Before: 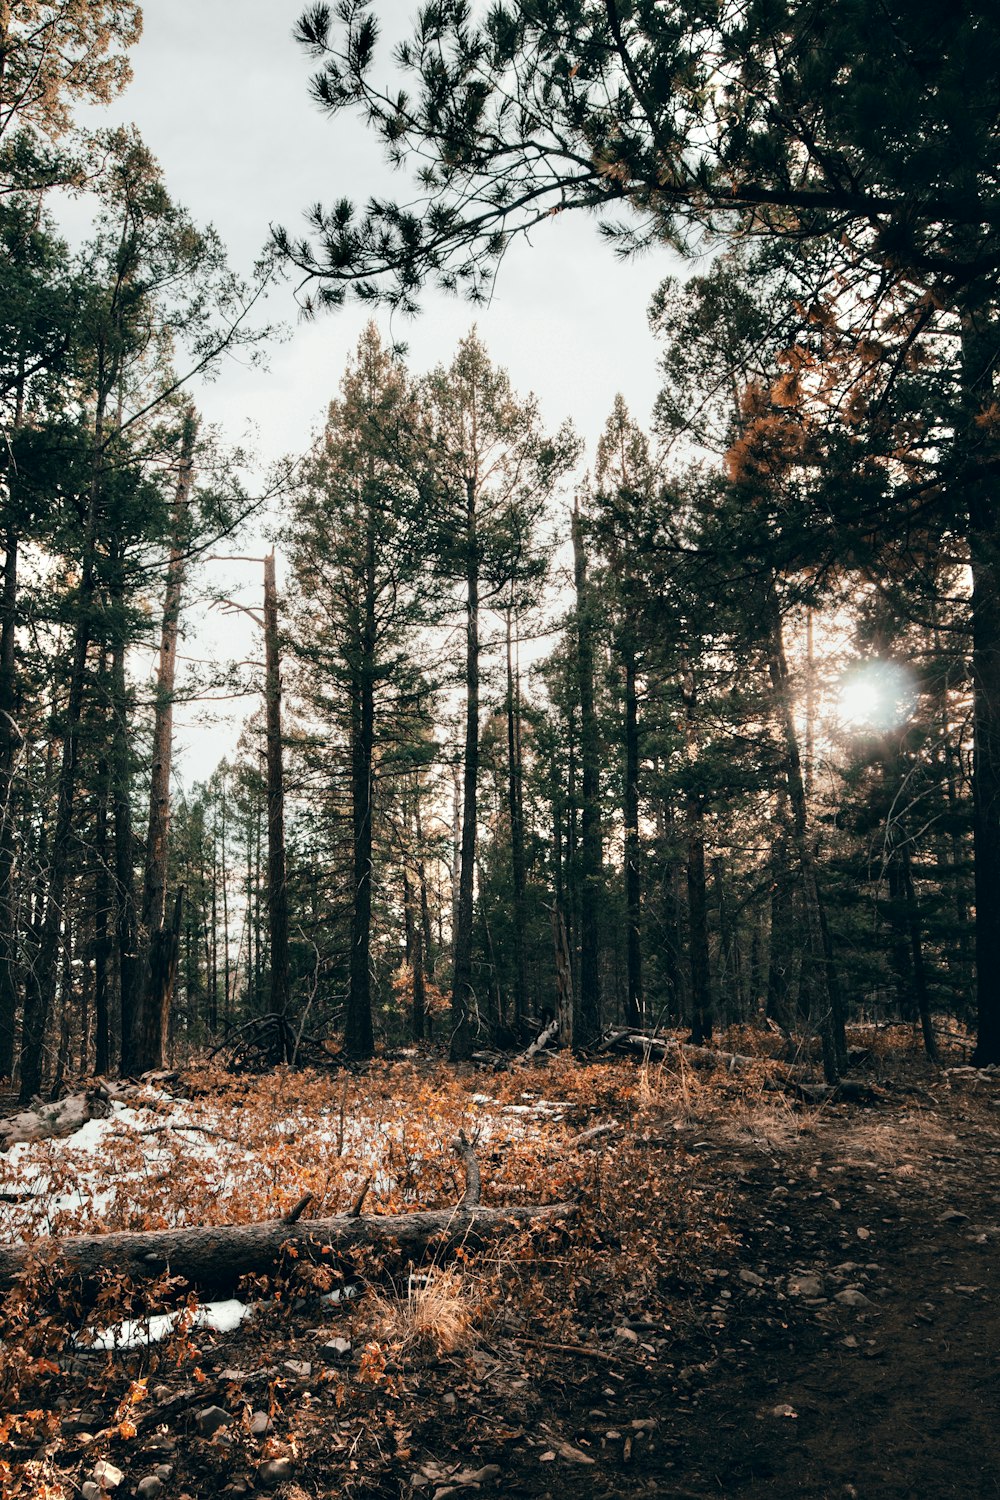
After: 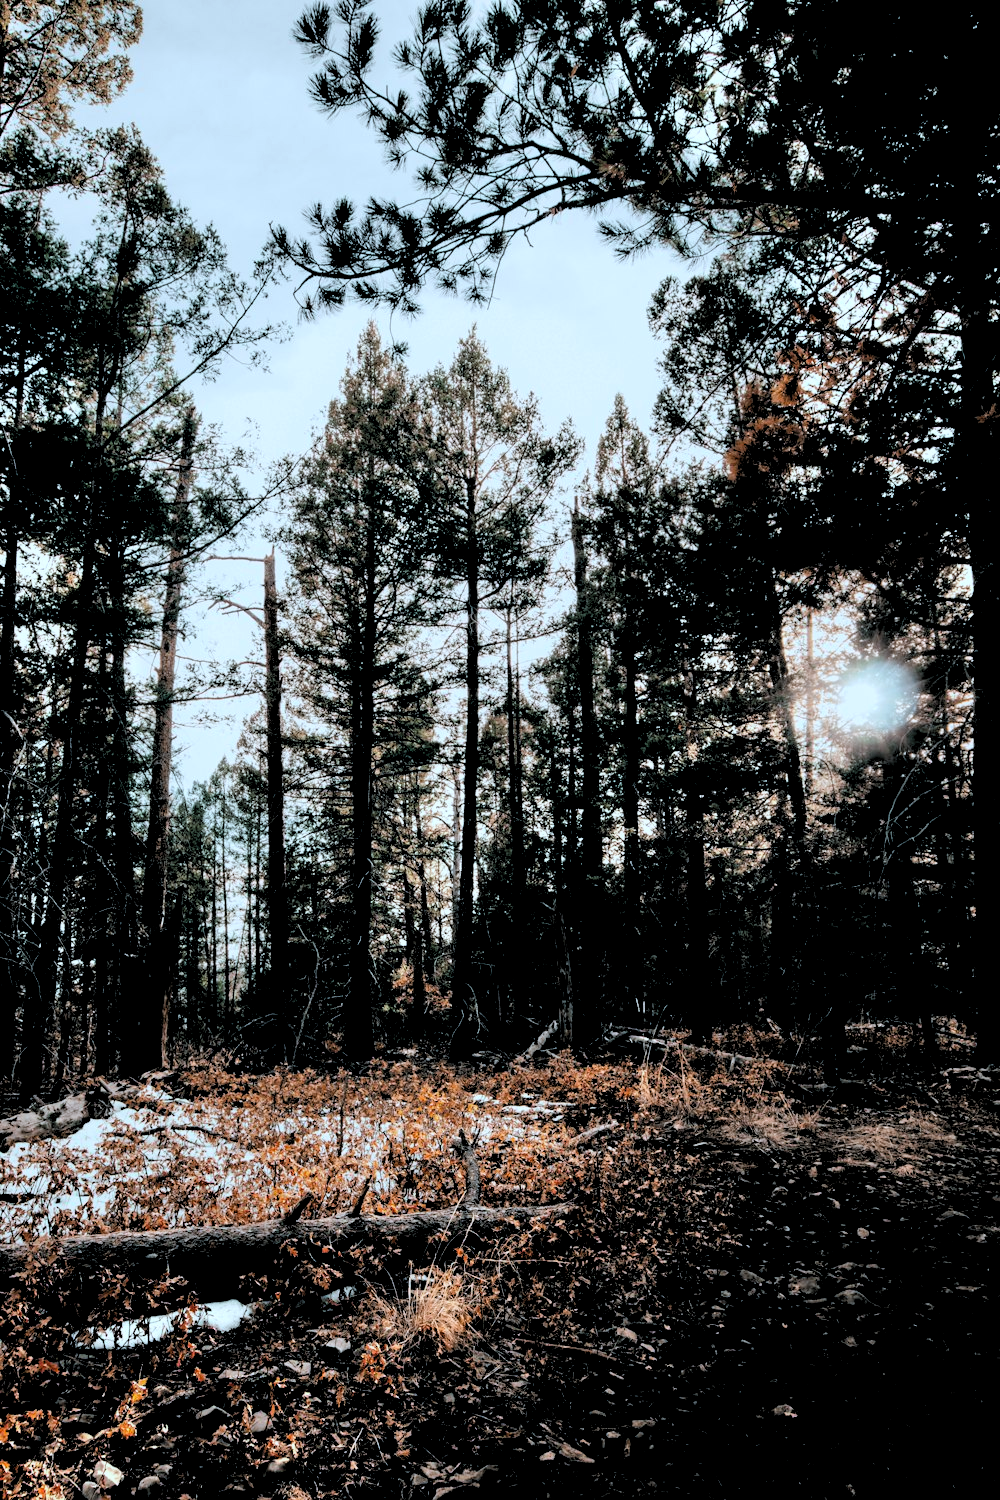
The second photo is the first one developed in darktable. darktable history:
local contrast: mode bilateral grid, contrast 100, coarseness 100, detail 108%, midtone range 0.2
rgb levels: levels [[0.034, 0.472, 0.904], [0, 0.5, 1], [0, 0.5, 1]]
exposure: exposure -0.151 EV, compensate highlight preservation false
fill light: on, module defaults
color balance: on, module defaults
white balance: red 0.924, blue 1.095
shadows and highlights: radius 337.17, shadows 29.01, soften with gaussian
base curve: exposure shift 0, preserve colors none
